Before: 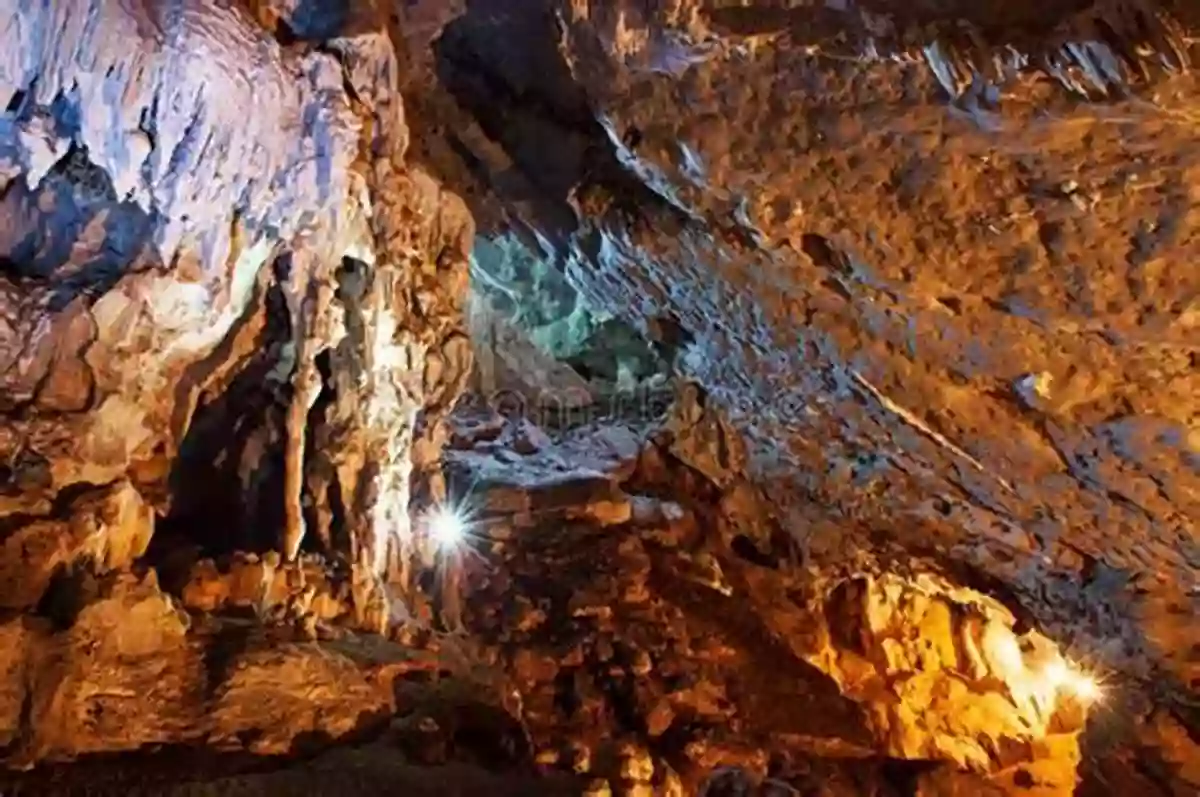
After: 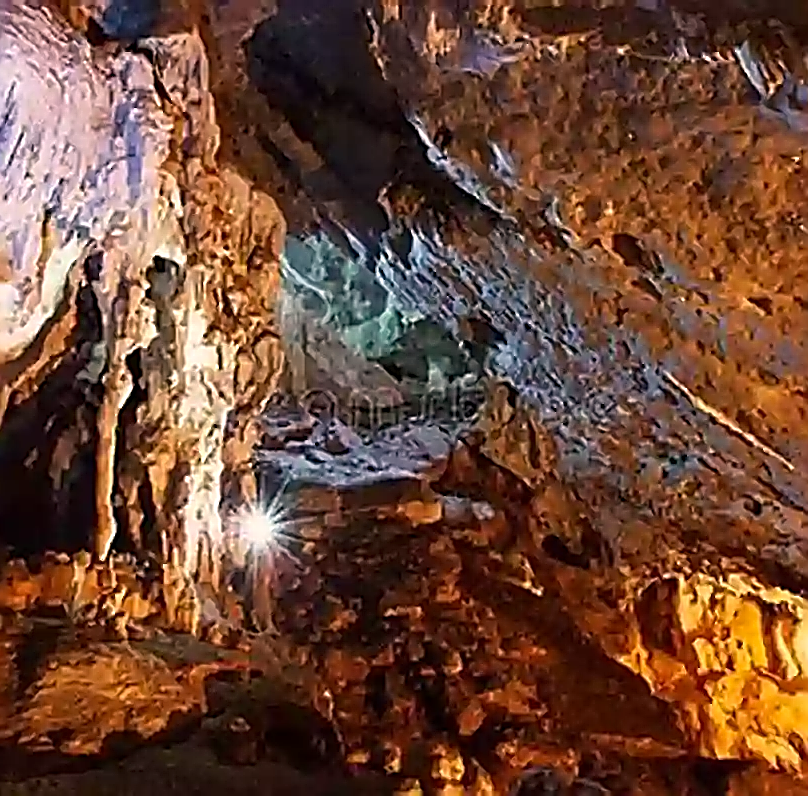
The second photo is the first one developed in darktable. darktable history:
crop and rotate: left 15.79%, right 16.833%
exposure: compensate exposure bias true, compensate highlight preservation false
color correction: highlights a* 5.73, highlights b* 4.88
sharpen: amount 1.851
